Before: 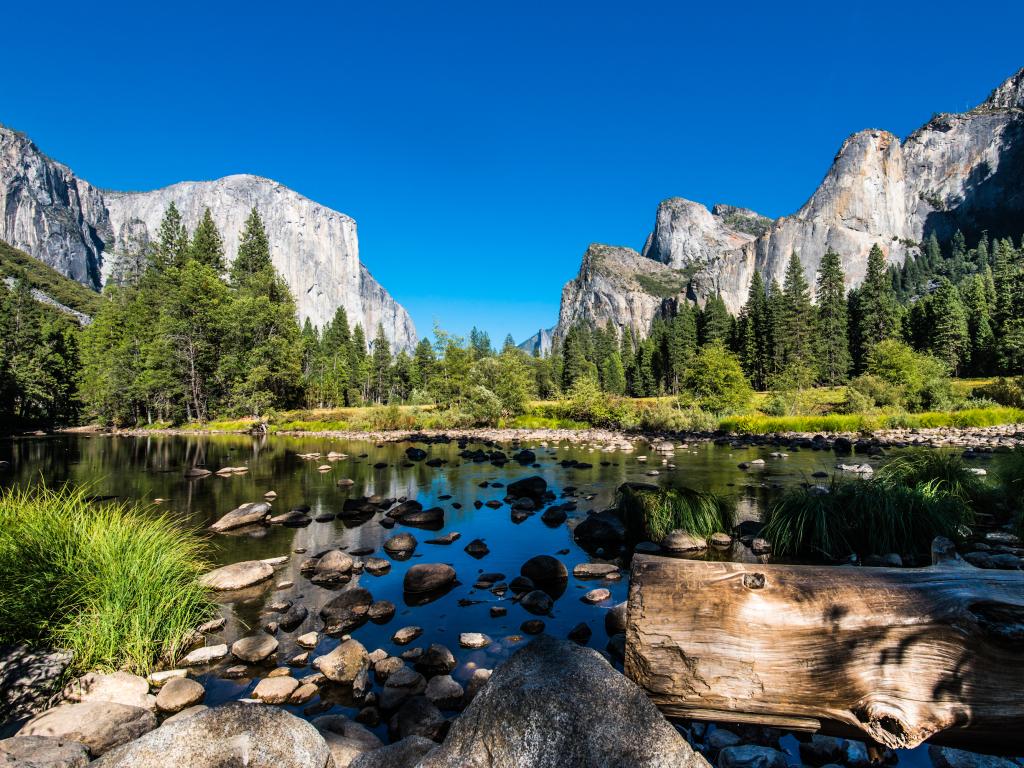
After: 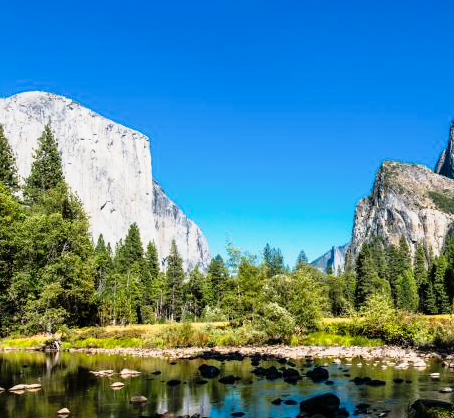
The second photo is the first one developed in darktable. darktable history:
tone curve: curves: ch0 [(0, 0) (0.105, 0.068) (0.195, 0.162) (0.283, 0.283) (0.384, 0.404) (0.485, 0.531) (0.638, 0.681) (0.795, 0.879) (1, 0.977)]; ch1 [(0, 0) (0.161, 0.092) (0.35, 0.33) (0.379, 0.401) (0.456, 0.469) (0.504, 0.498) (0.53, 0.532) (0.58, 0.619) (0.635, 0.671) (1, 1)]; ch2 [(0, 0) (0.371, 0.362) (0.437, 0.437) (0.483, 0.484) (0.53, 0.515) (0.56, 0.58) (0.622, 0.606) (1, 1)], preserve colors none
crop: left 20.289%, top 10.892%, right 35.349%, bottom 34.583%
